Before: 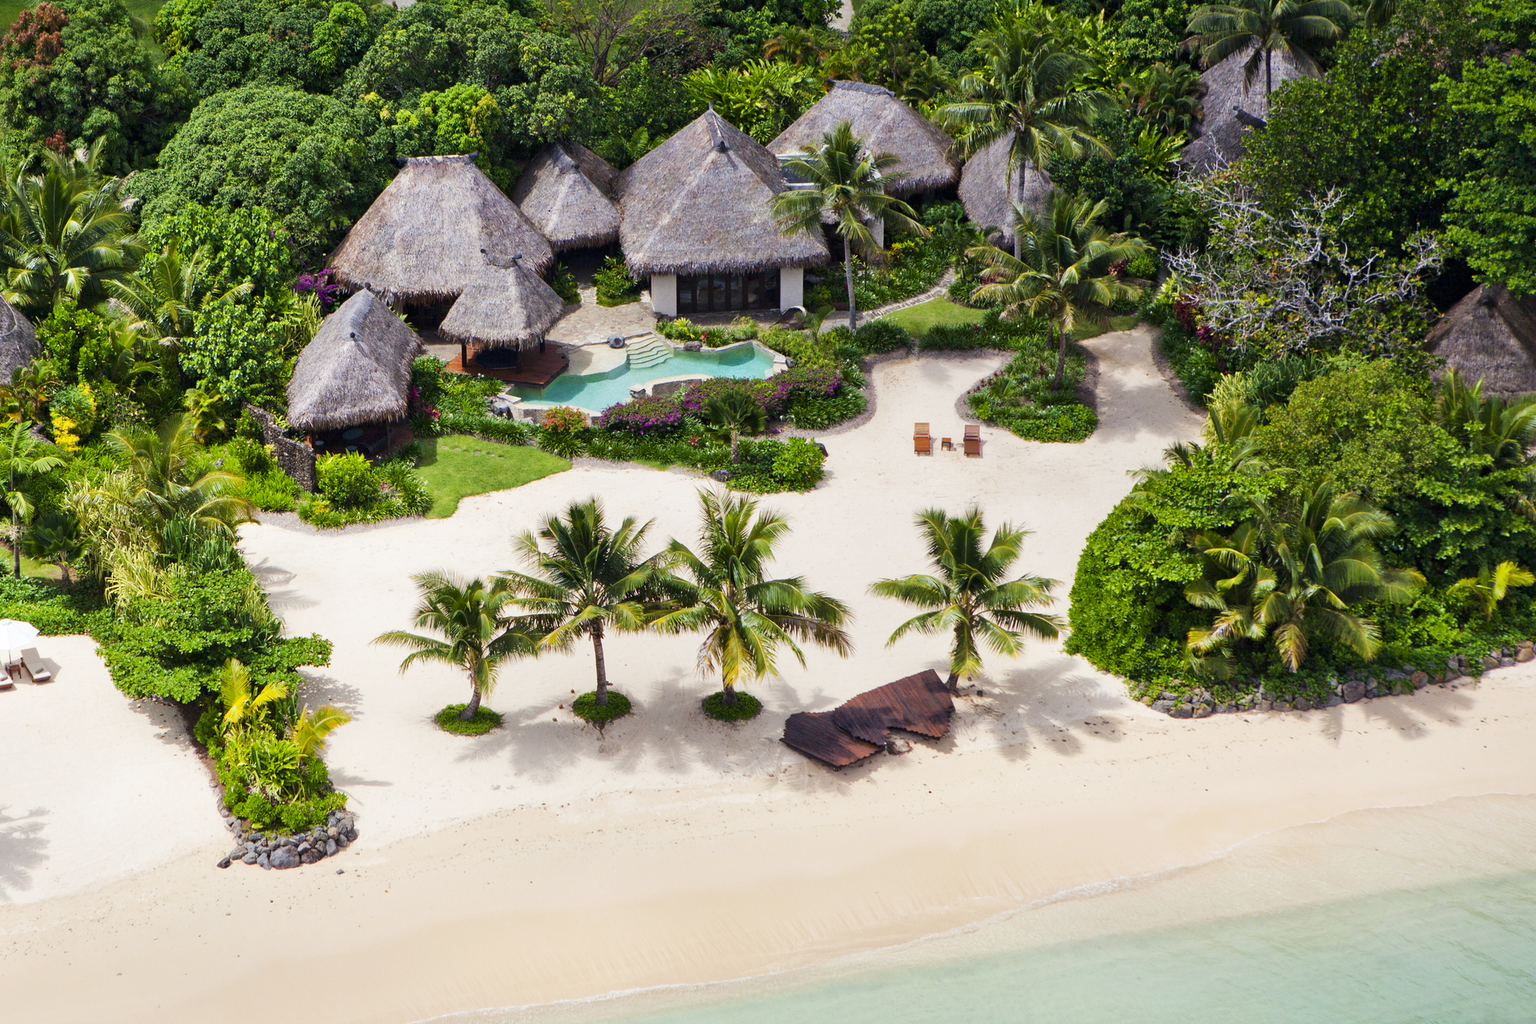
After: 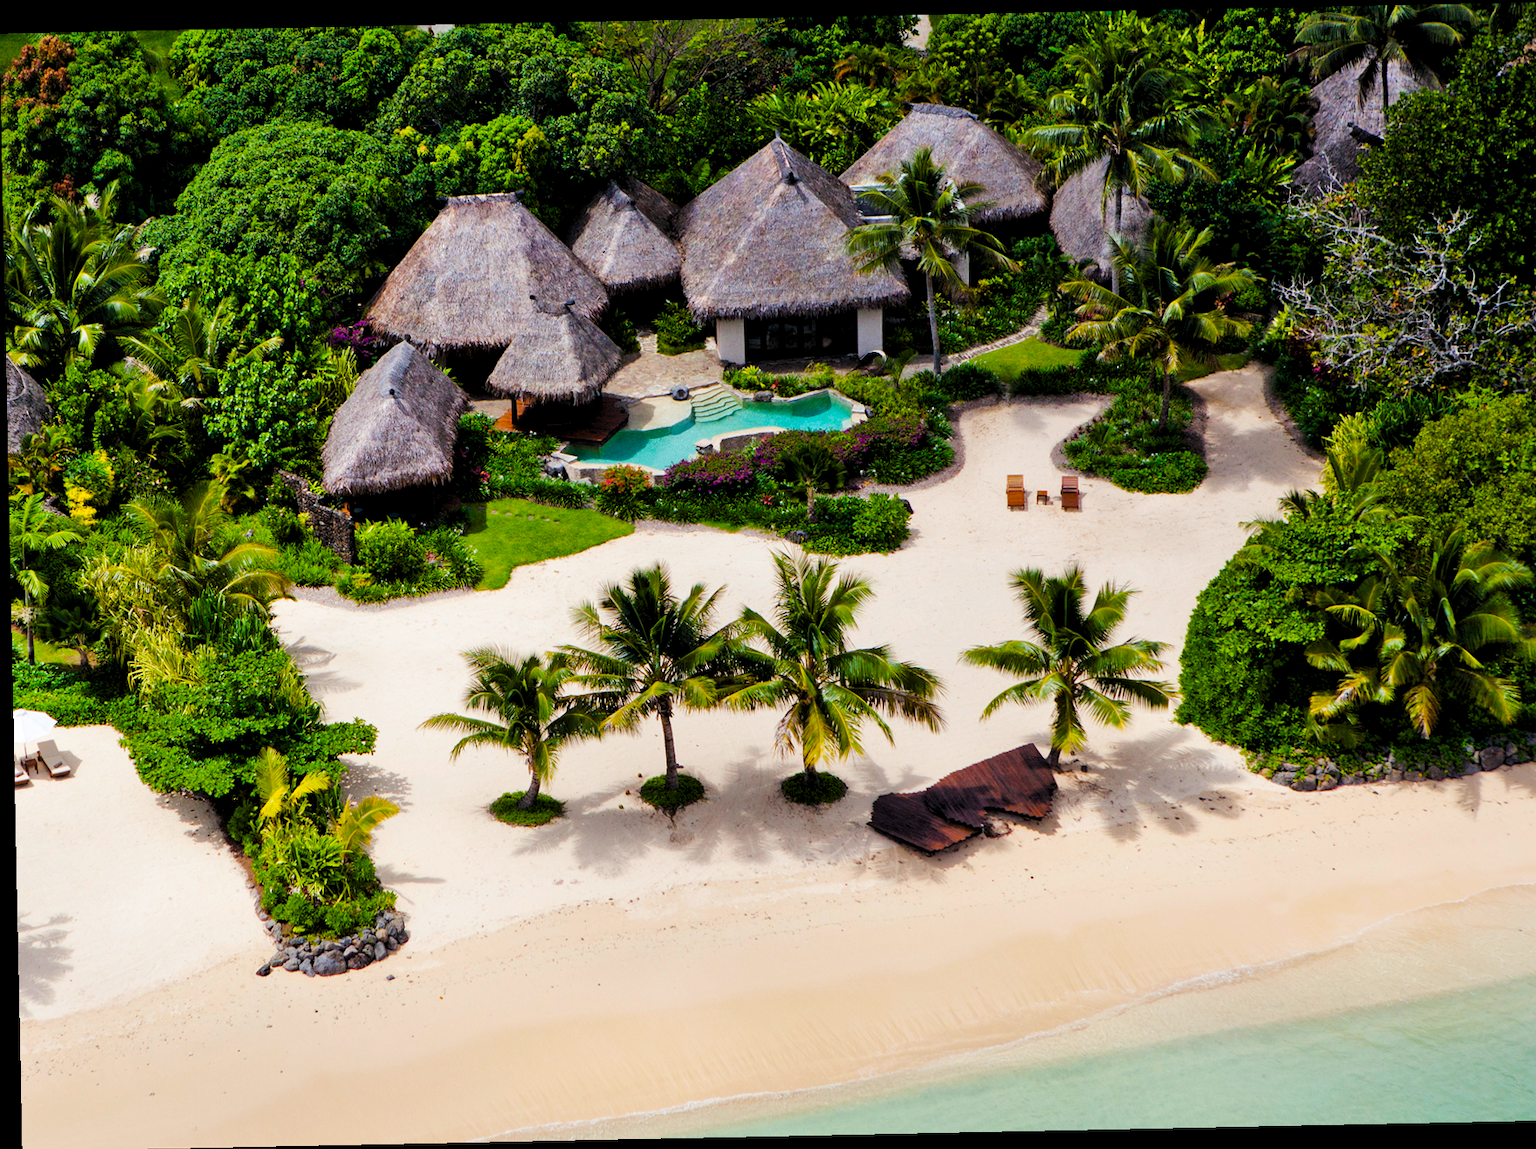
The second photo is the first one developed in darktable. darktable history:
color balance rgb: linear chroma grading › global chroma 15%, perceptual saturation grading › global saturation 30%
rotate and perspective: rotation -1.17°, automatic cropping off
levels: levels [0.116, 0.574, 1]
shadows and highlights: shadows 30.86, highlights 0, soften with gaussian
crop: right 9.509%, bottom 0.031%
